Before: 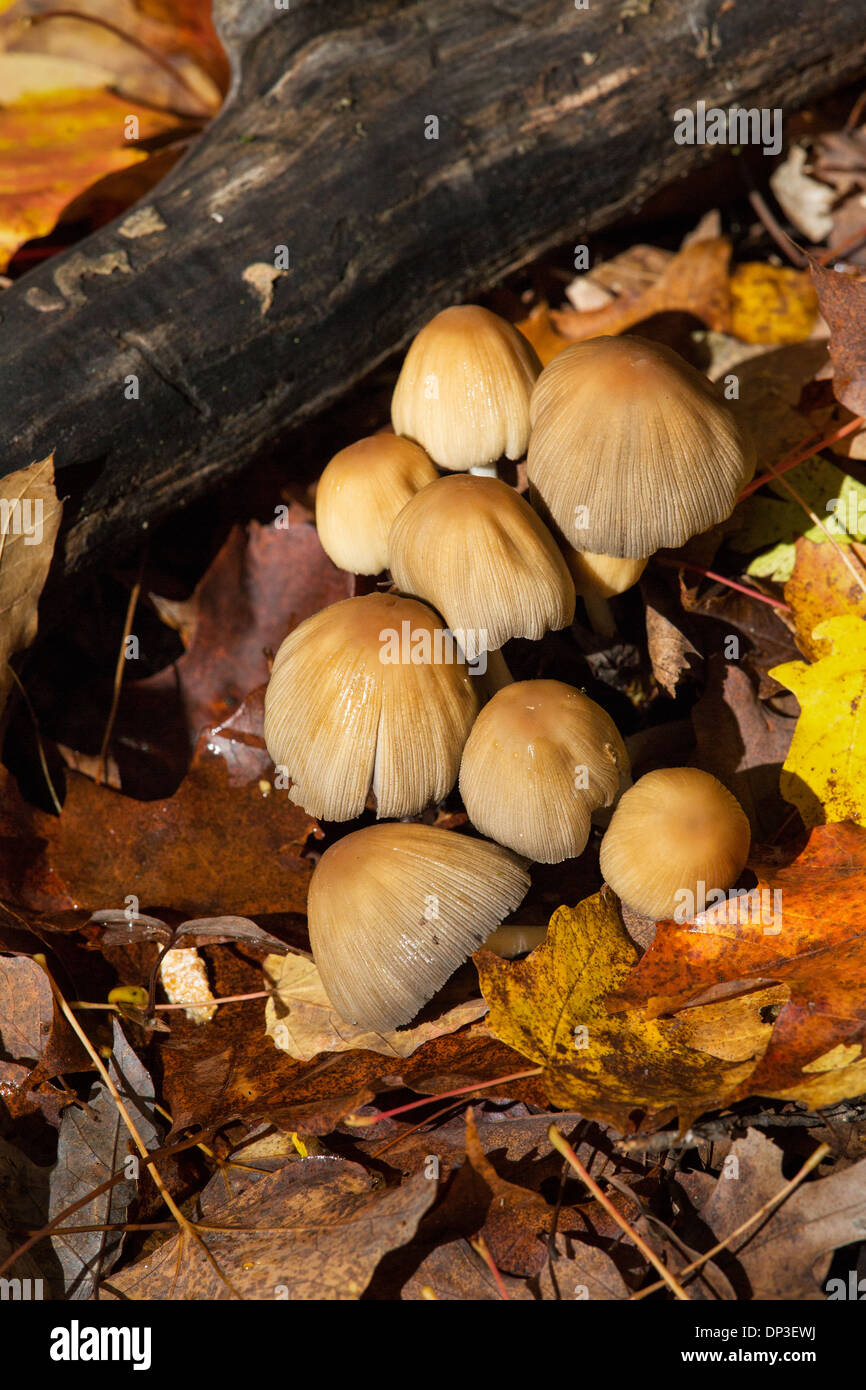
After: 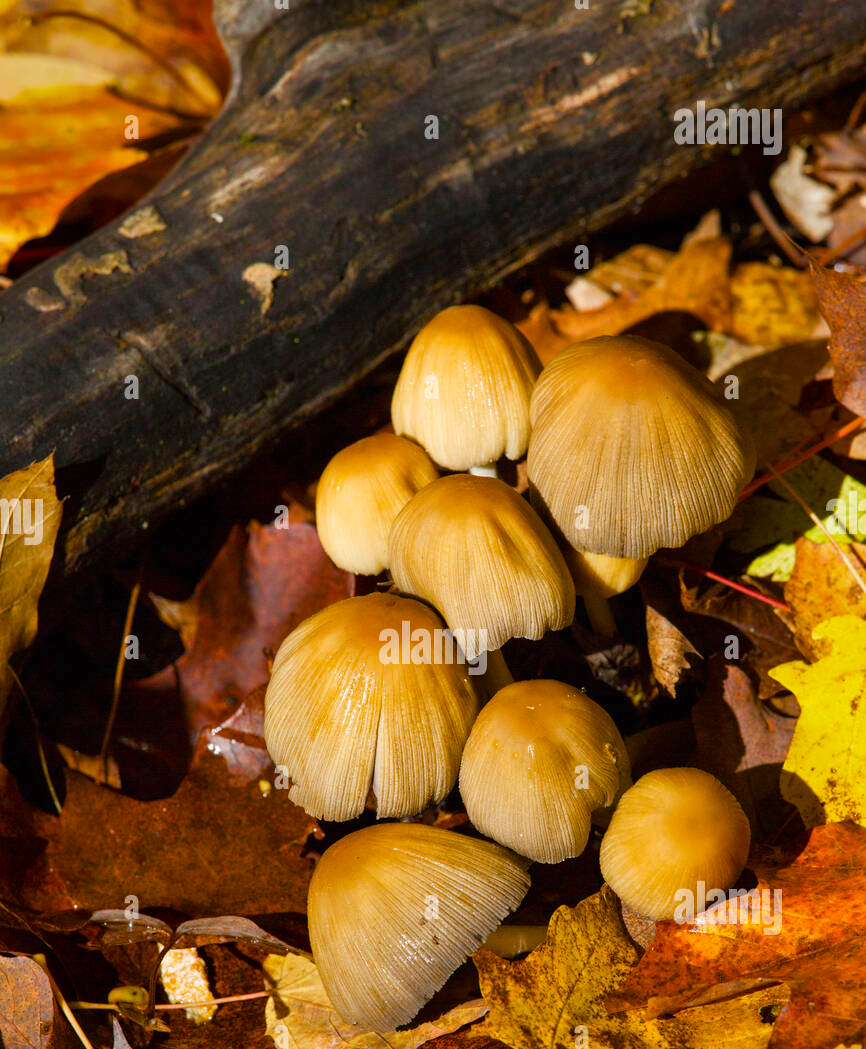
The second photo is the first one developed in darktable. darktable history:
color balance rgb: shadows fall-off 101.973%, linear chroma grading › global chroma 25.556%, perceptual saturation grading › global saturation 20%, perceptual saturation grading › highlights -25.736%, perceptual saturation grading › shadows 26.064%, mask middle-gray fulcrum 23.251%
crop: bottom 24.472%
